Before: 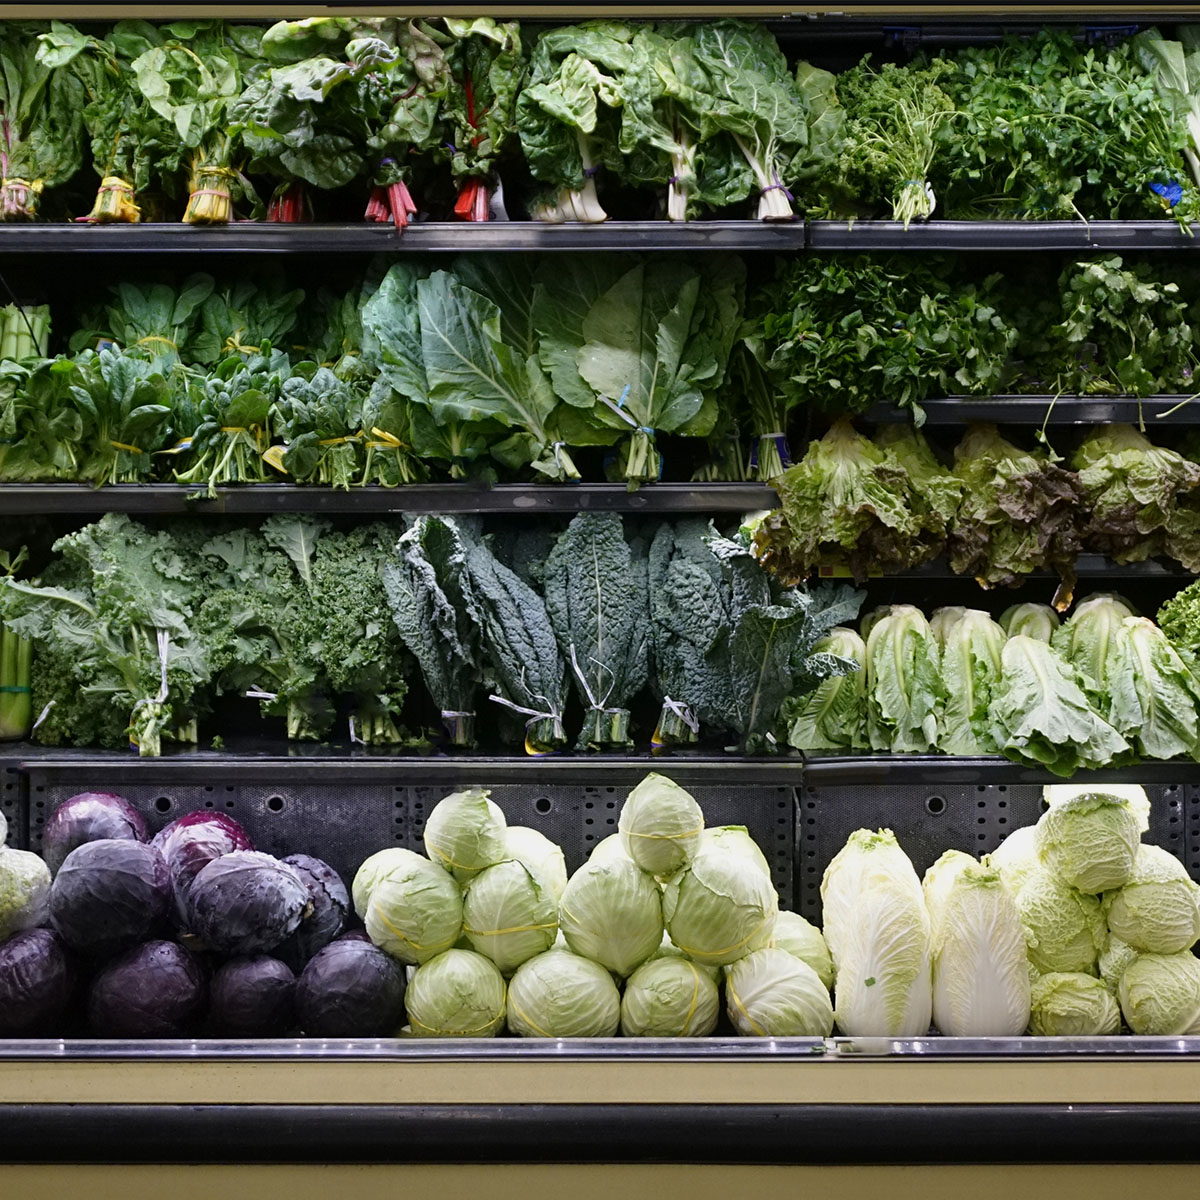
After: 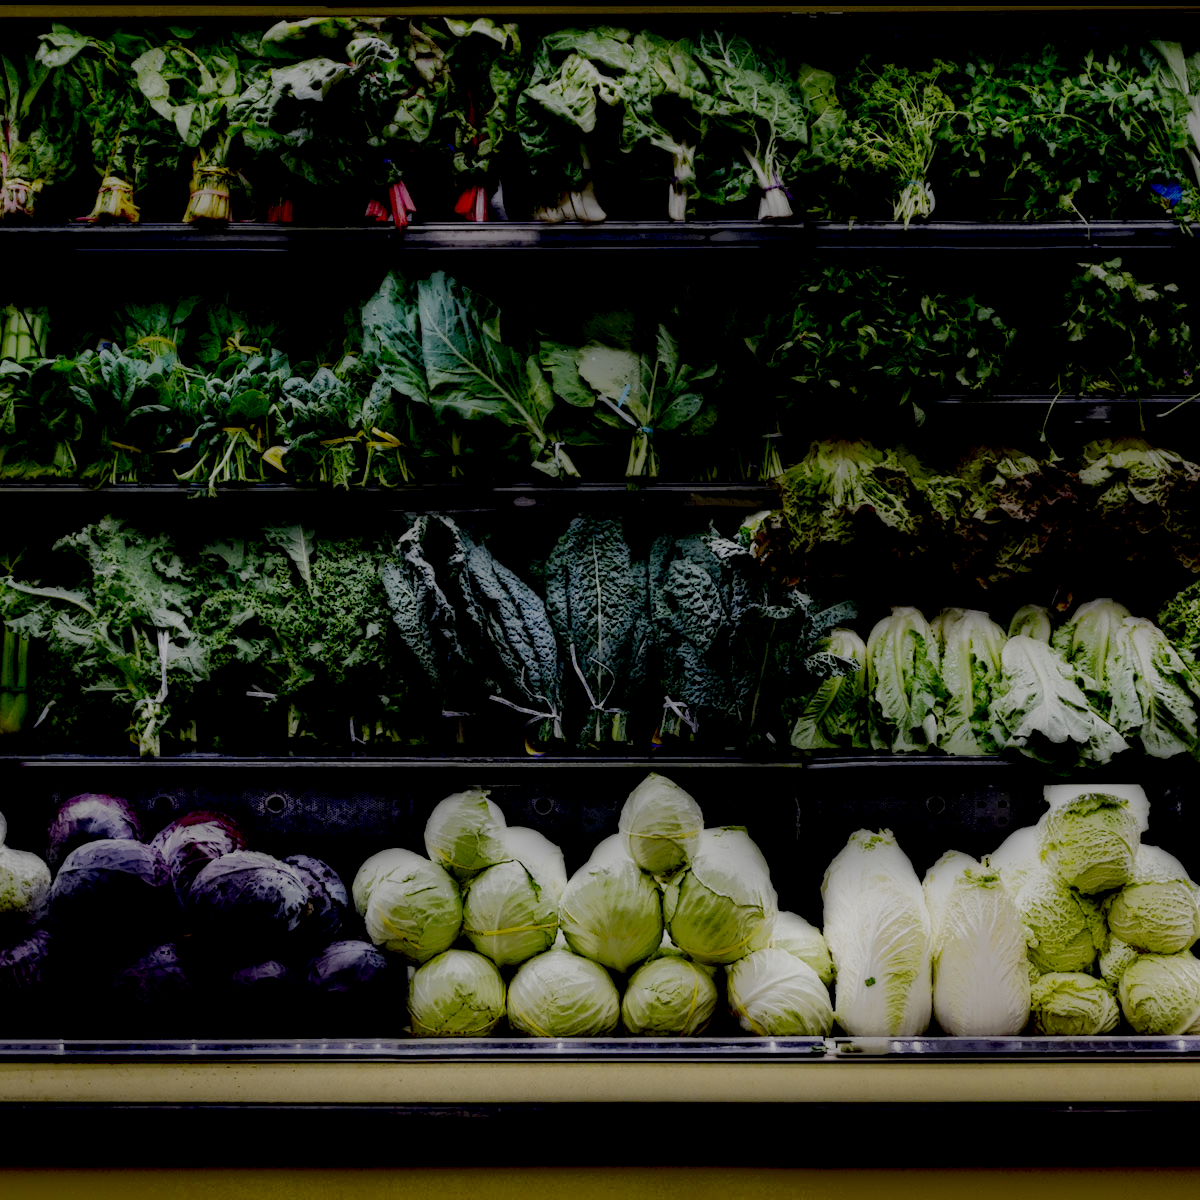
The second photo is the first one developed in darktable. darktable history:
local contrast: highlights 0%, shadows 198%, detail 164%, midtone range 0.001
base curve: curves: ch0 [(0, 0.003) (0.001, 0.002) (0.006, 0.004) (0.02, 0.022) (0.048, 0.086) (0.094, 0.234) (0.162, 0.431) (0.258, 0.629) (0.385, 0.8) (0.548, 0.918) (0.751, 0.988) (1, 1)], preserve colors none
exposure: black level correction 0.011, exposure -0.478 EV, compensate highlight preservation false
